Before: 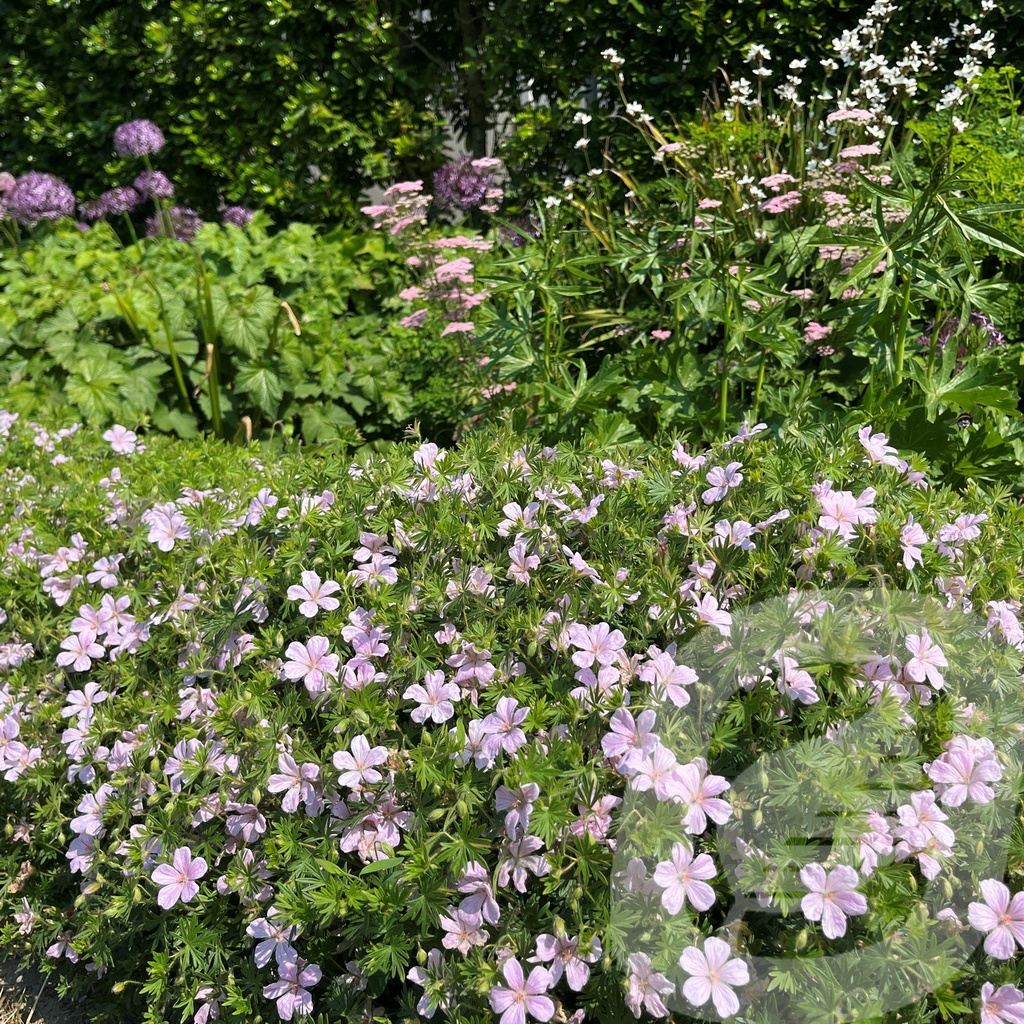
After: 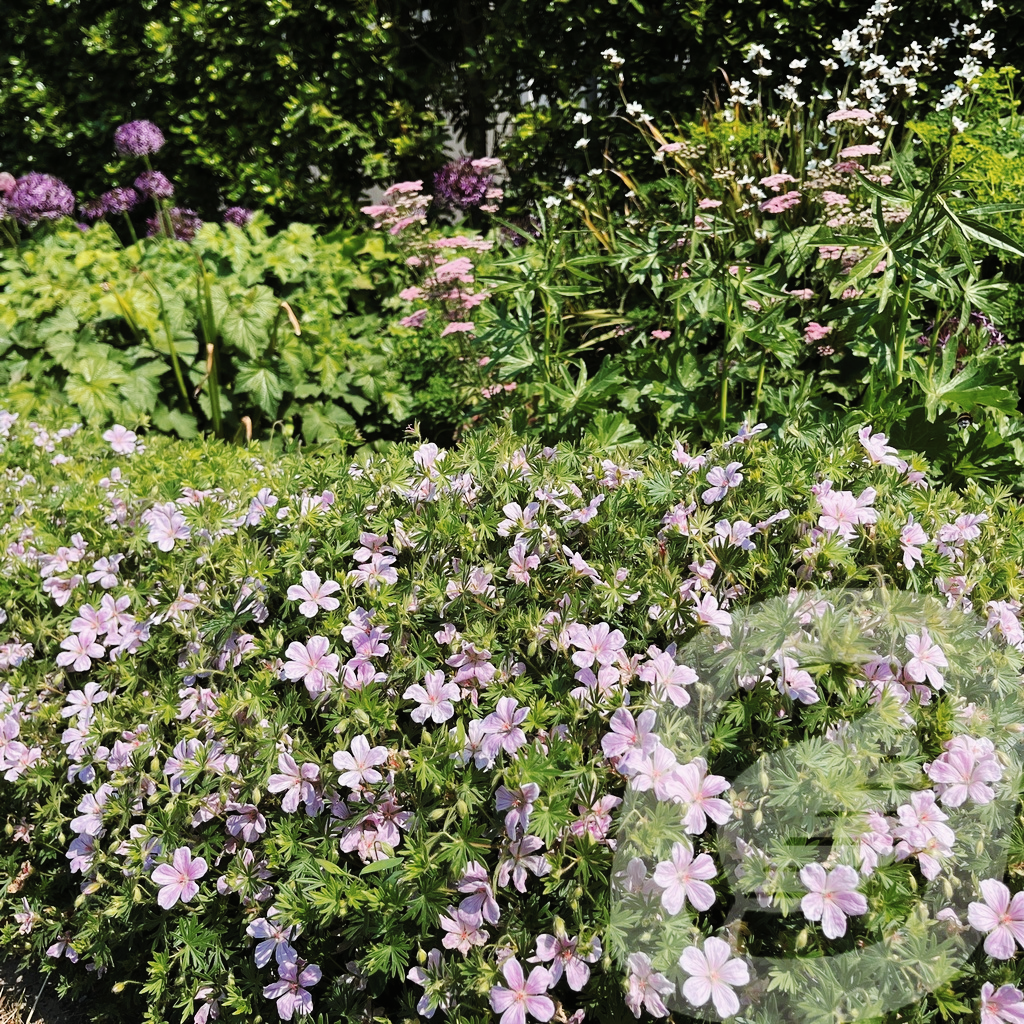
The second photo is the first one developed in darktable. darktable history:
tone curve: curves: ch0 [(0, 0) (0.003, 0.007) (0.011, 0.009) (0.025, 0.014) (0.044, 0.022) (0.069, 0.029) (0.1, 0.037) (0.136, 0.052) (0.177, 0.083) (0.224, 0.121) (0.277, 0.177) (0.335, 0.258) (0.399, 0.351) (0.468, 0.454) (0.543, 0.557) (0.623, 0.654) (0.709, 0.744) (0.801, 0.825) (0.898, 0.909) (1, 1)], preserve colors none
color look up table: target L [96.44, 95.7, 94.2, 89.8, 81.68, 82.64, 79.04, 54.64, 50.52, 48.62, 30.55, 200.21, 85.17, 84.74, 74.91, 69, 60.07, 52.13, 48.37, 45.46, 48.86, 42.42, 41.33, 36.53, 31.39, 13.5, 87.52, 64.81, 53.6, 64.39, 63.97, 50.35, 46.89, 33.24, 41.08, 36.12, 27.86, 28.39, 19.18, 5.599, 0.951, 93.41, 86.88, 85.73, 77.68, 63.74, 58.83, 55.83, 34.84], target a [-10.36, -17.26, -24.04, -55.29, -50.16, -12.44, -33.9, -37.35, -18.27, -27.6, -19.23, 0, 7.214, 10.87, 28.44, 22.1, 55.02, 63.74, 55.58, 37.21, 14.74, 32.03, 45.48, 39.58, 6.202, 30.99, 16.72, 50.93, 66.59, 13.36, 18.25, 63.53, 9.178, 39.07, 46.98, 12.16, 37.98, 19.59, 36.69, 29.08, 5.016, -26.42, -6.085, -52.03, -35.92, -15.13, -23.22, -5.24, -9.46], target b [48.77, 32.97, 77.56, 4.766, 61.18, 67.77, 18.76, 25.94, 32.81, 8.724, 20.71, 0, 60.08, 18.63, 32.94, 45.92, 51.51, 40.06, 6.073, 28.21, 37.07, 7.465, 43.85, 37.05, 12.71, 18.68, -9.346, -9.476, -36.44, -36.67, -10.57, -19.82, -60.6, -77.83, -2.248, -15.33, -36.76, -43.83, -49.14, -24.02, -3.131, -4.341, -2.941, -22.29, -6.304, -34.82, -21.36, -3.354, -12.69], num patches 49
